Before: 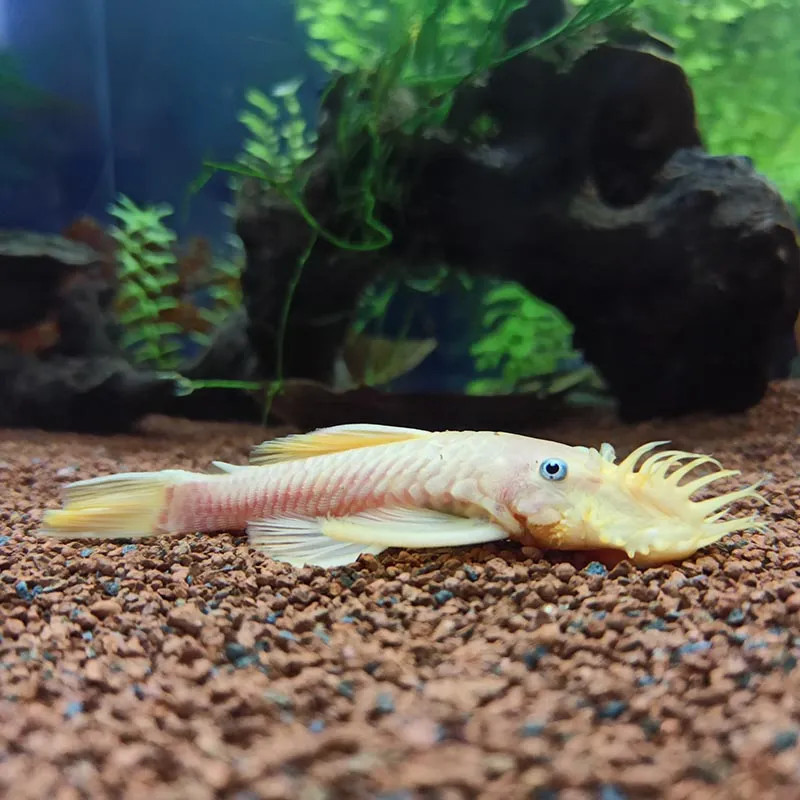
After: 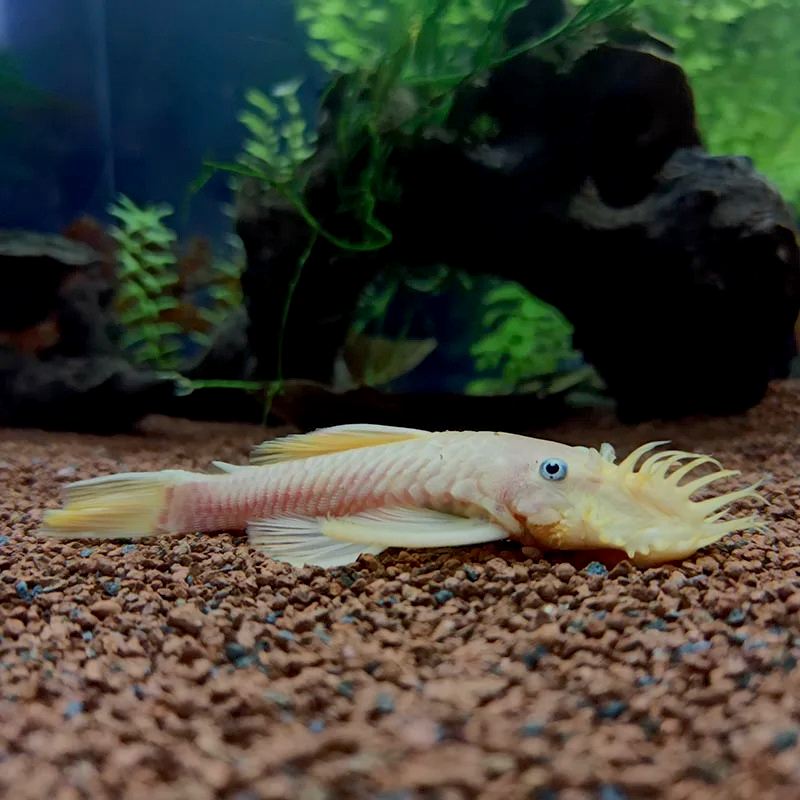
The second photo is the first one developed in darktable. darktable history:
exposure: black level correction 0.009, exposure -0.666 EV, compensate exposure bias true, compensate highlight preservation false
